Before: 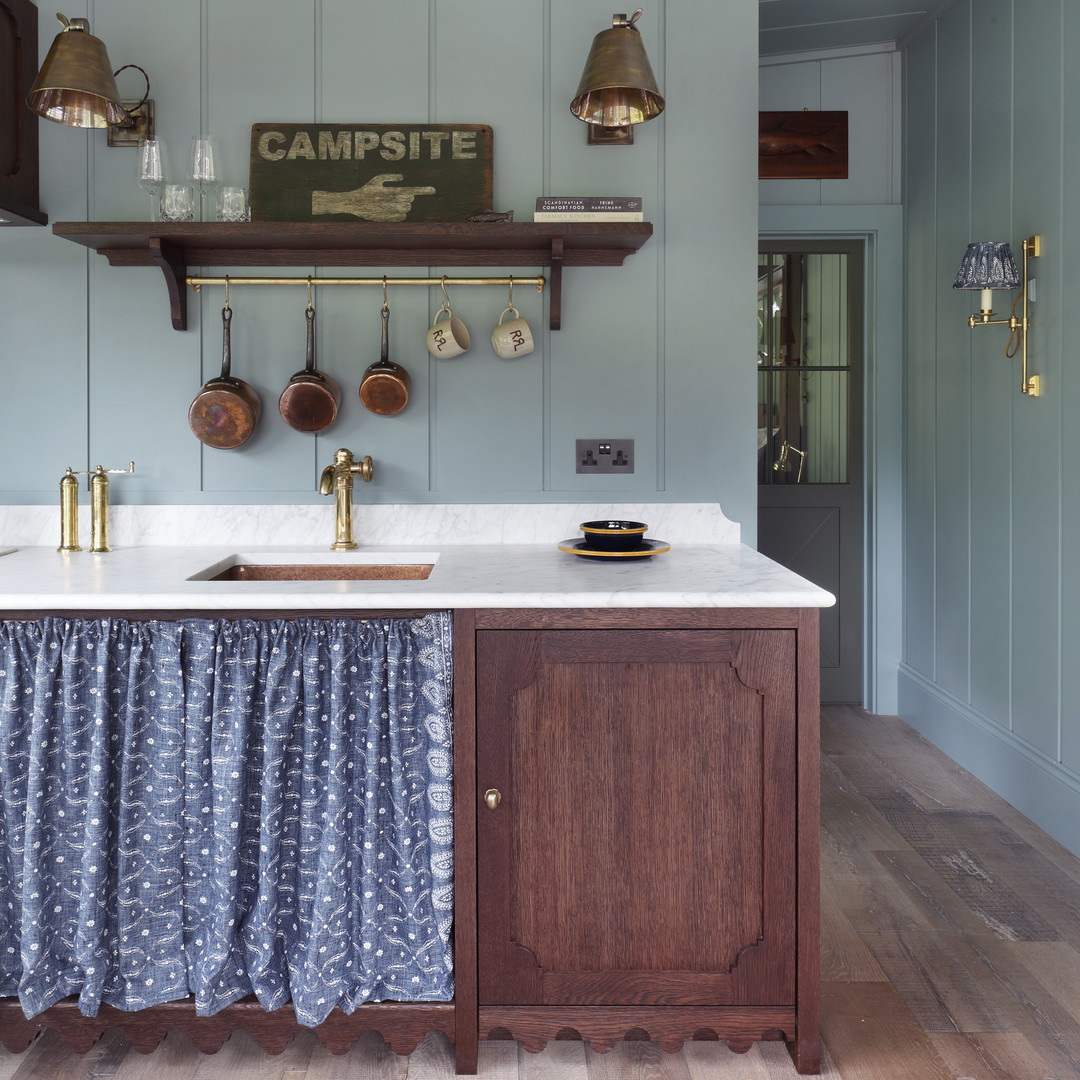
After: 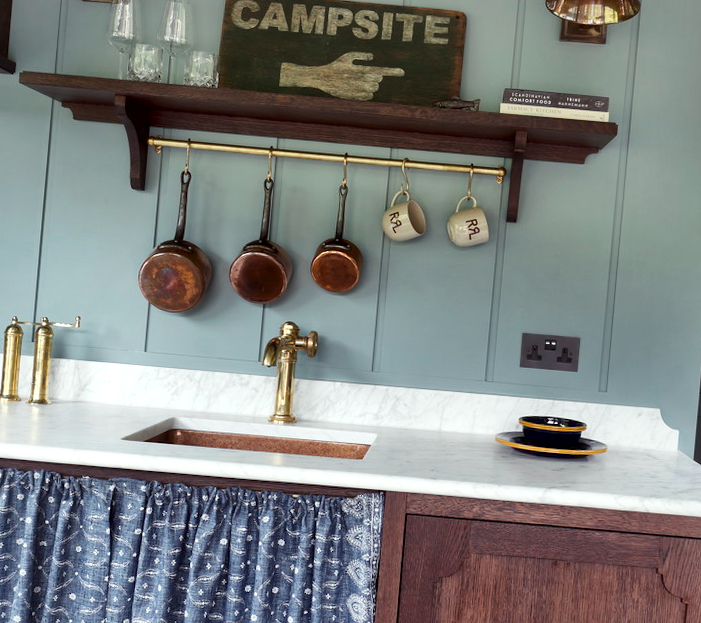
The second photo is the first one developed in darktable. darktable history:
crop and rotate: angle -4.99°, left 2.122%, top 6.945%, right 27.566%, bottom 30.519%
color correction: highlights a* -2.68, highlights b* 2.57
local contrast: mode bilateral grid, contrast 20, coarseness 50, detail 171%, midtone range 0.2
